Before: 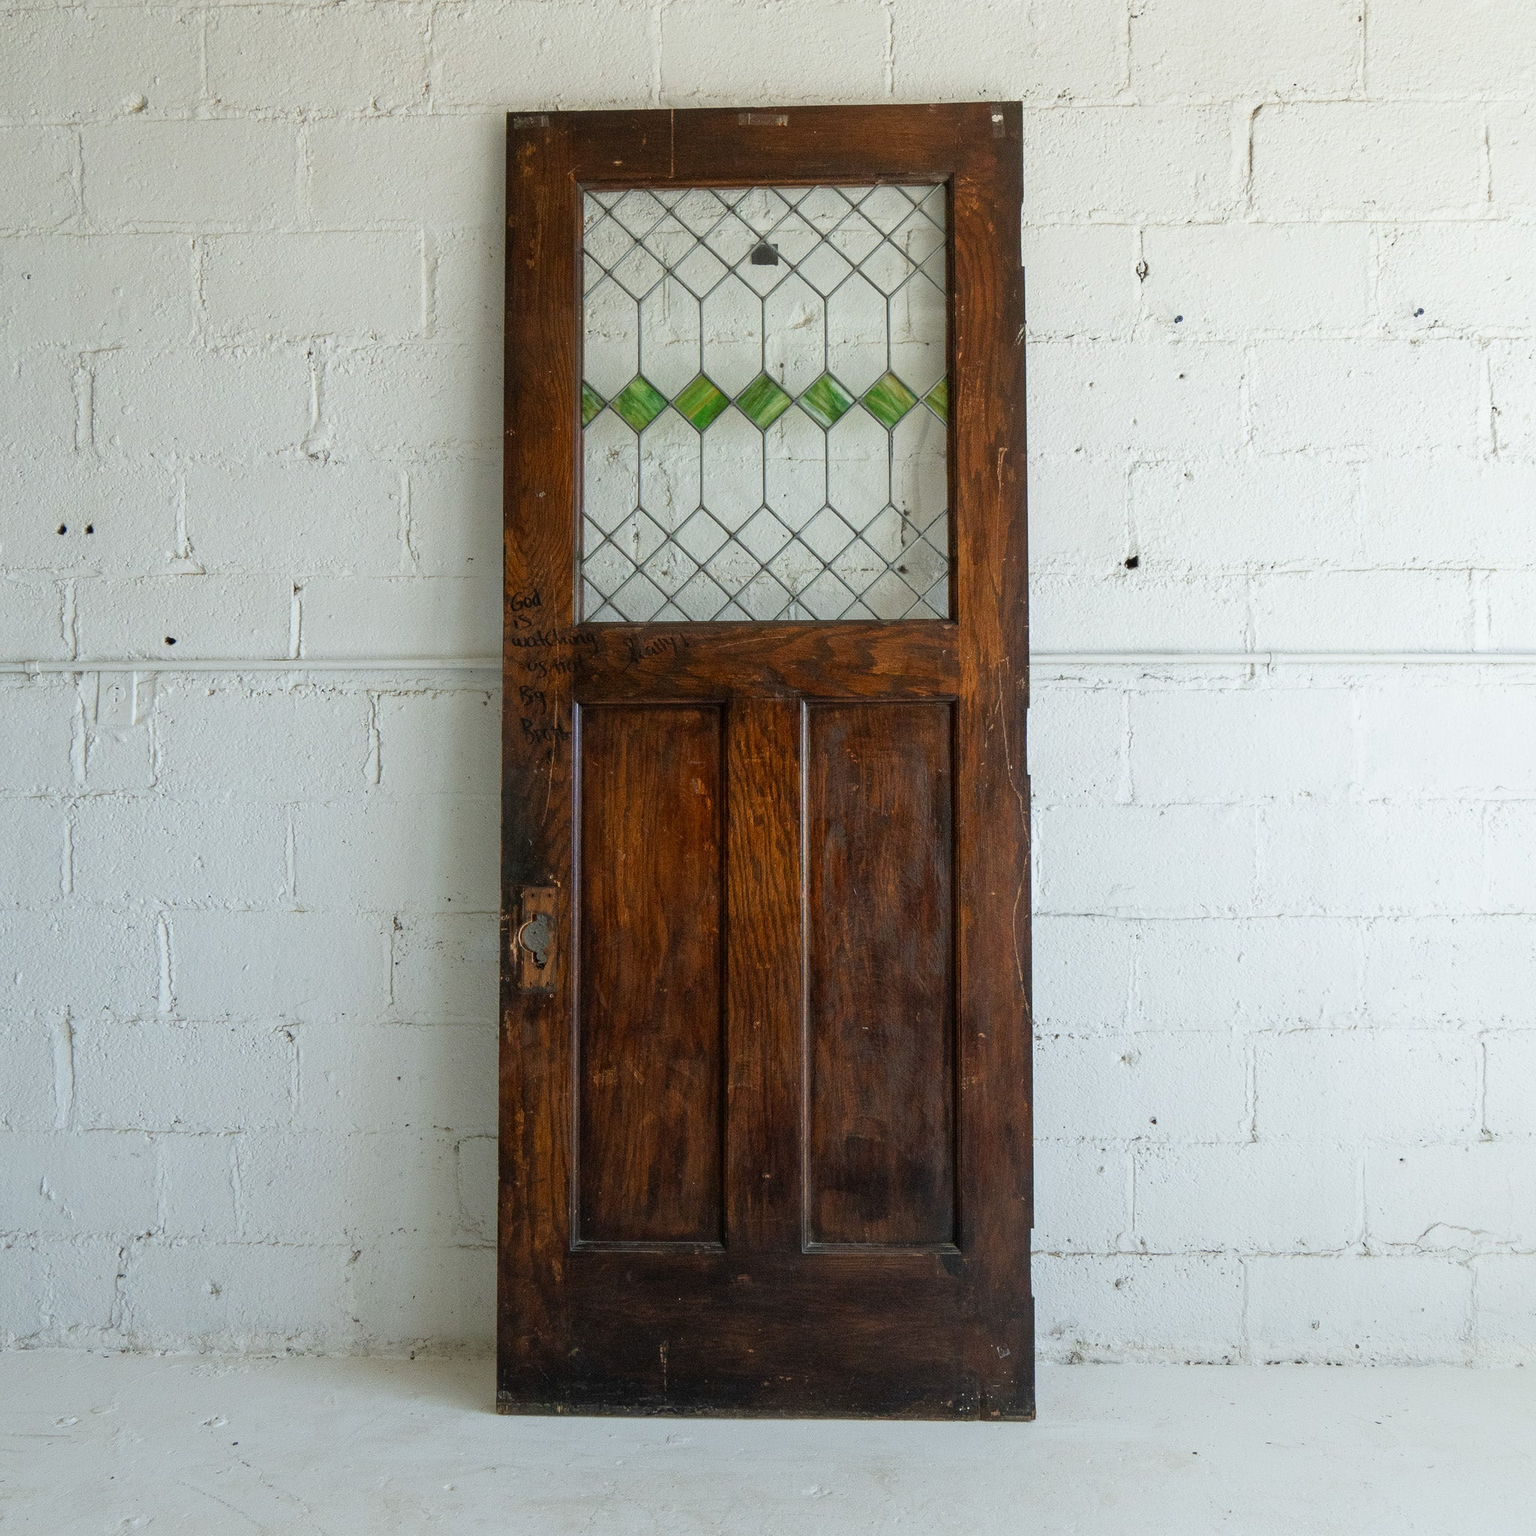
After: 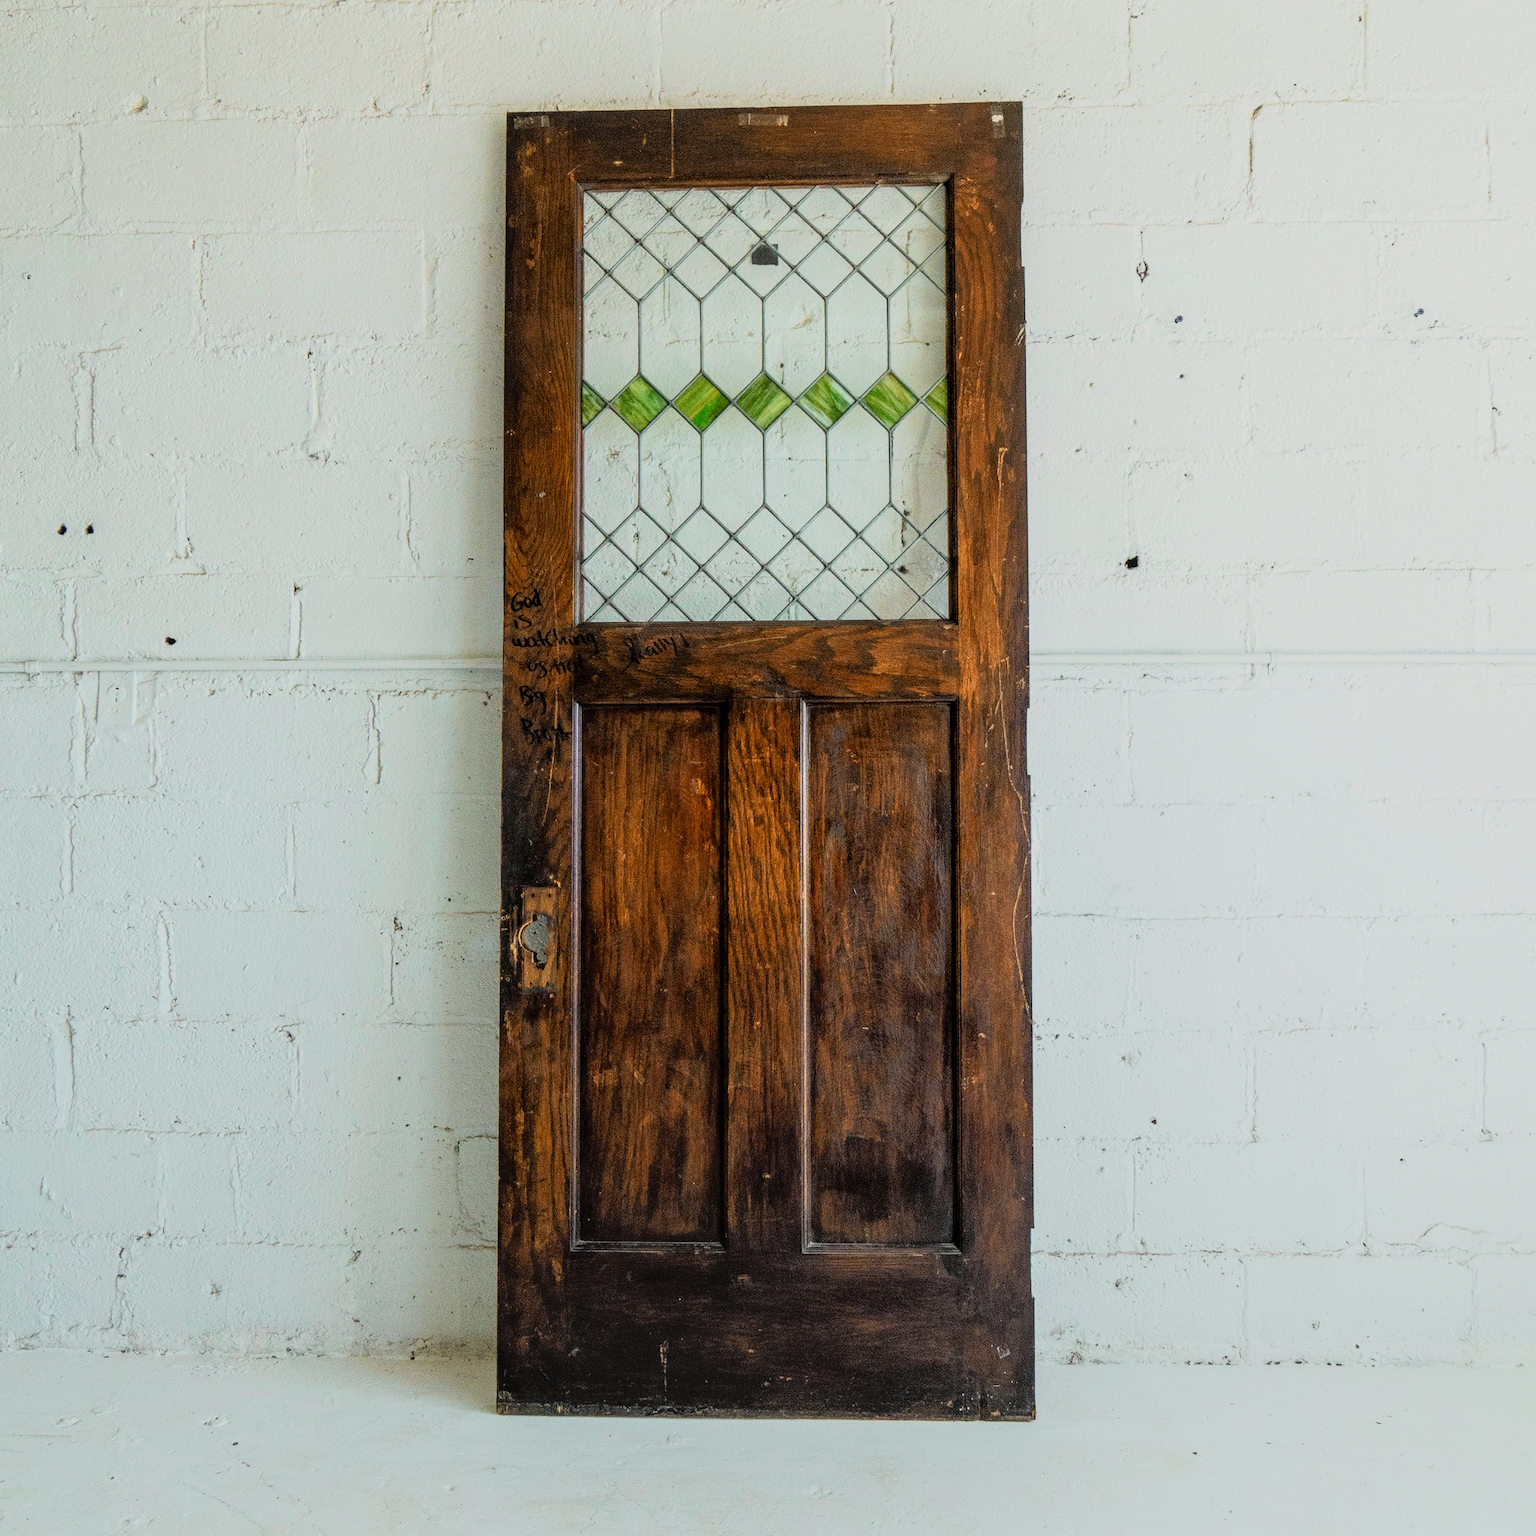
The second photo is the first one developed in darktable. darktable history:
local contrast: on, module defaults
tone curve: curves: ch0 [(0, 0.005) (0.103, 0.097) (0.18, 0.22) (0.4, 0.485) (0.5, 0.612) (0.668, 0.787) (0.823, 0.894) (1, 0.971)]; ch1 [(0, 0) (0.172, 0.123) (0.324, 0.253) (0.396, 0.388) (0.478, 0.461) (0.499, 0.498) (0.522, 0.528) (0.618, 0.649) (0.753, 0.821) (1, 1)]; ch2 [(0, 0) (0.411, 0.424) (0.496, 0.501) (0.515, 0.514) (0.555, 0.585) (0.641, 0.69) (1, 1)], color space Lab, independent channels, preserve colors none
filmic rgb: black relative exposure -7.65 EV, white relative exposure 4.56 EV, hardness 3.61, color science v5 (2021), iterations of high-quality reconstruction 0, contrast in shadows safe, contrast in highlights safe
